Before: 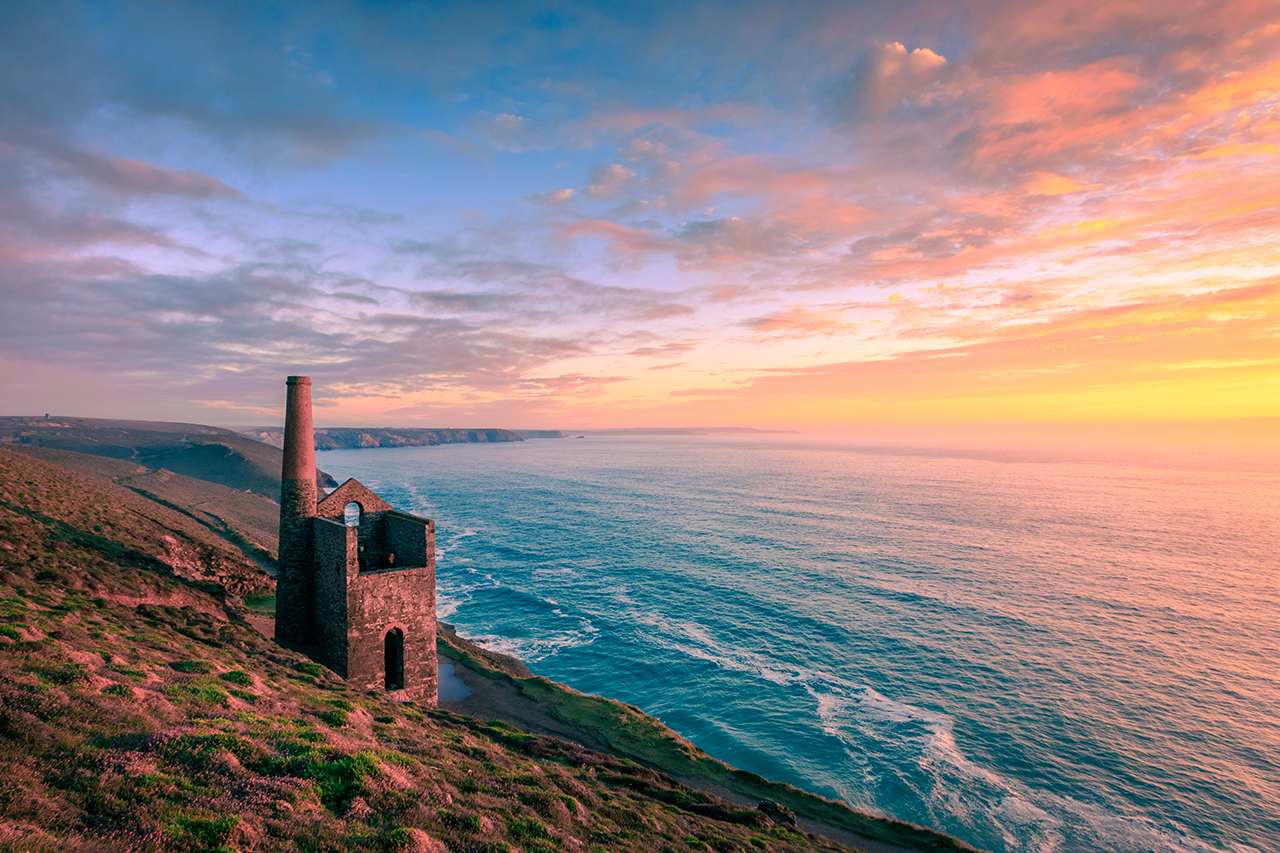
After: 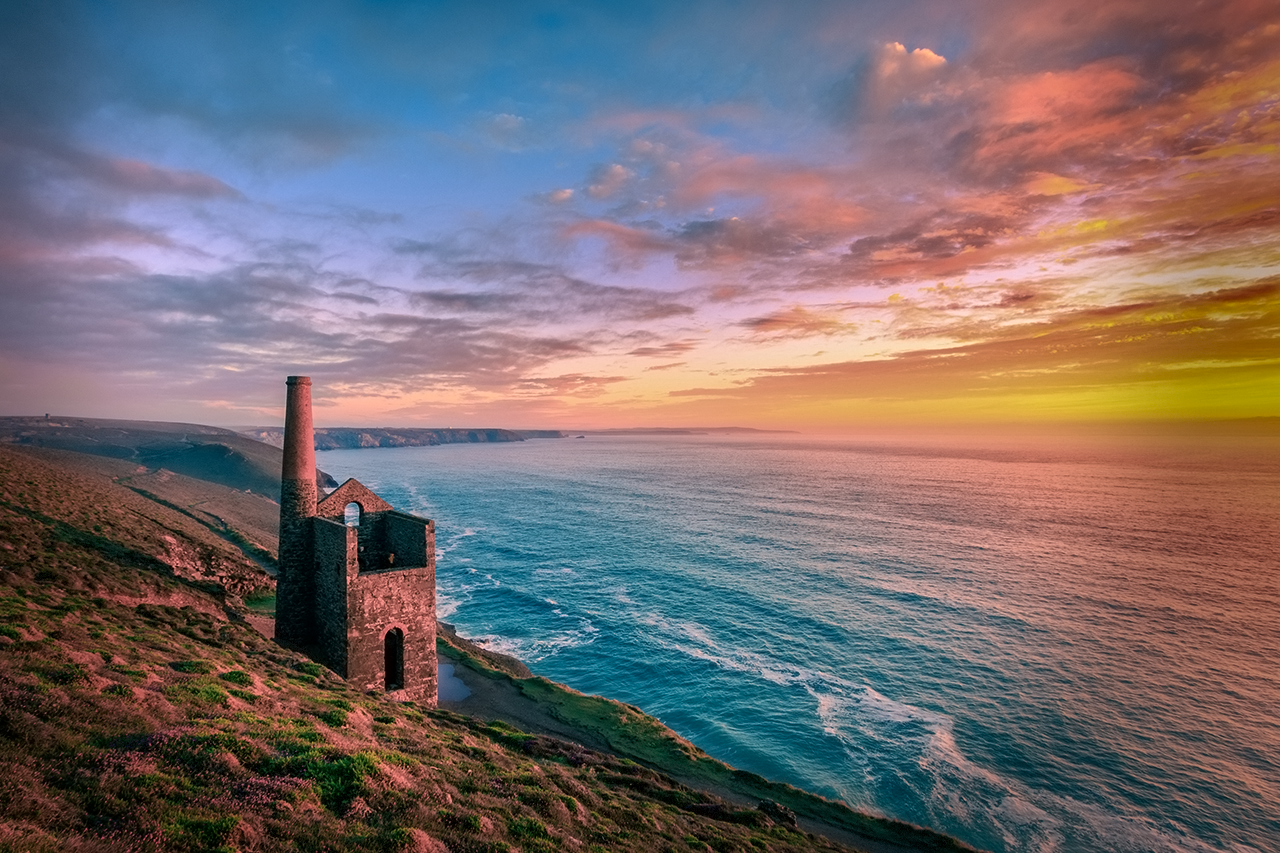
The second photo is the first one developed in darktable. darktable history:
shadows and highlights: shadows 24.5, highlights -78.15, soften with gaussian
contrast brightness saturation: contrast 0.08, saturation 0.02
vignetting: fall-off start 68.33%, fall-off radius 30%, saturation 0.042, center (-0.066, -0.311), width/height ratio 0.992, shape 0.85, dithering 8-bit output
velvia: strength 15%
contrast equalizer: y [[0.5 ×6], [0.5 ×6], [0.5 ×6], [0 ×6], [0, 0.039, 0.251, 0.29, 0.293, 0.292]]
